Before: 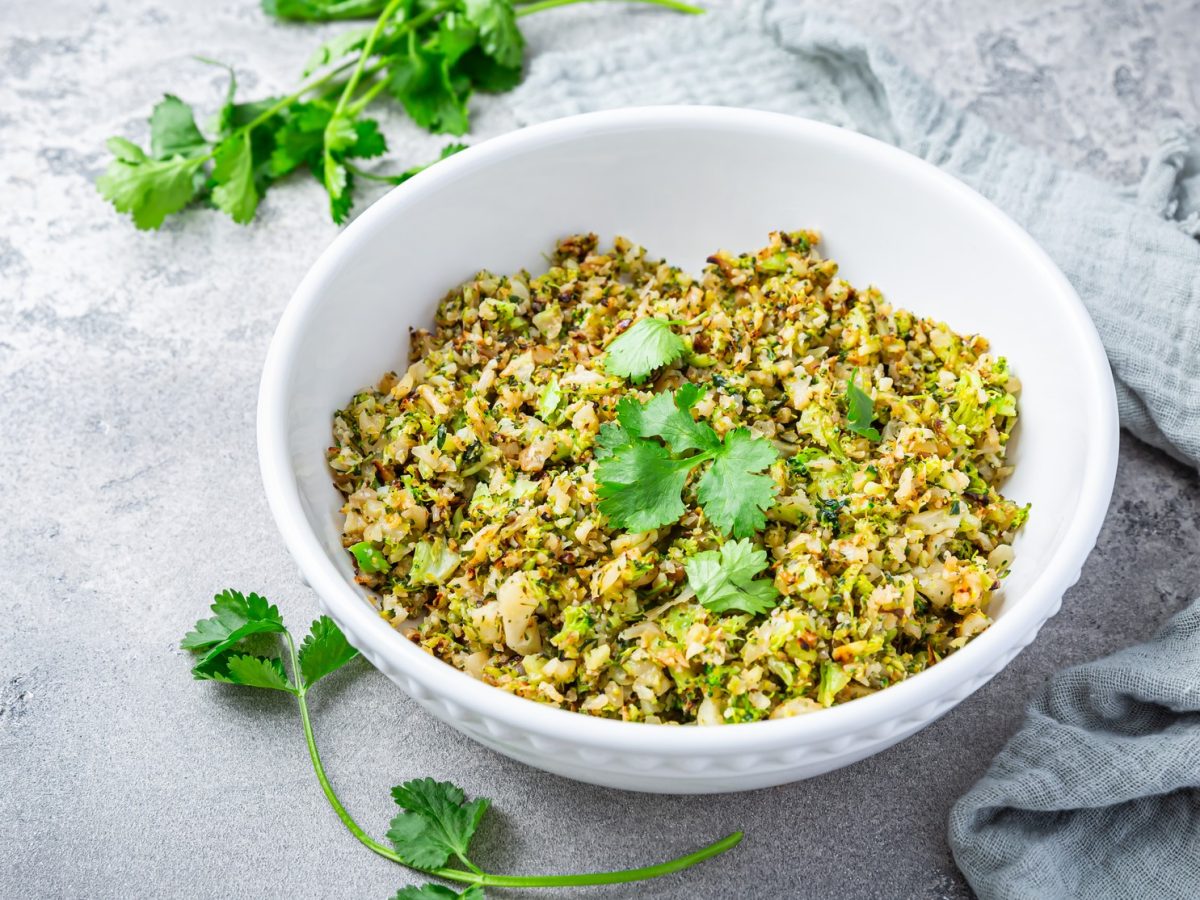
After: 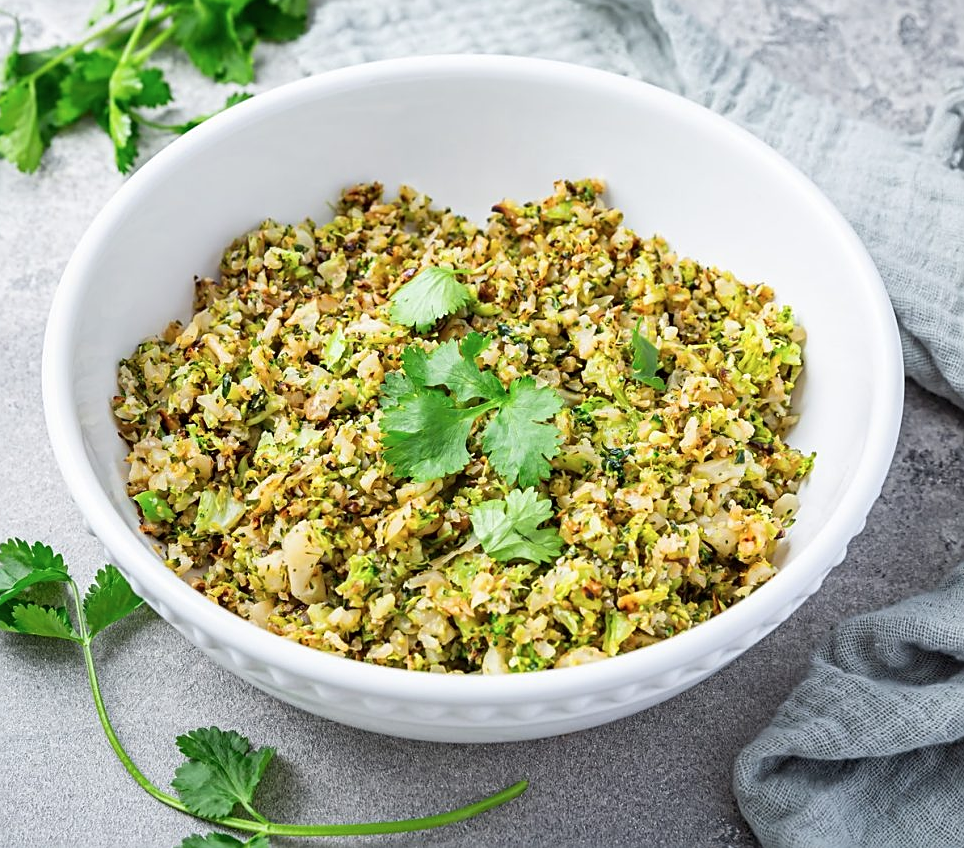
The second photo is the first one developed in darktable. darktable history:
contrast brightness saturation: saturation -0.087
crop and rotate: left 17.962%, top 5.76%, right 1.687%
sharpen: on, module defaults
